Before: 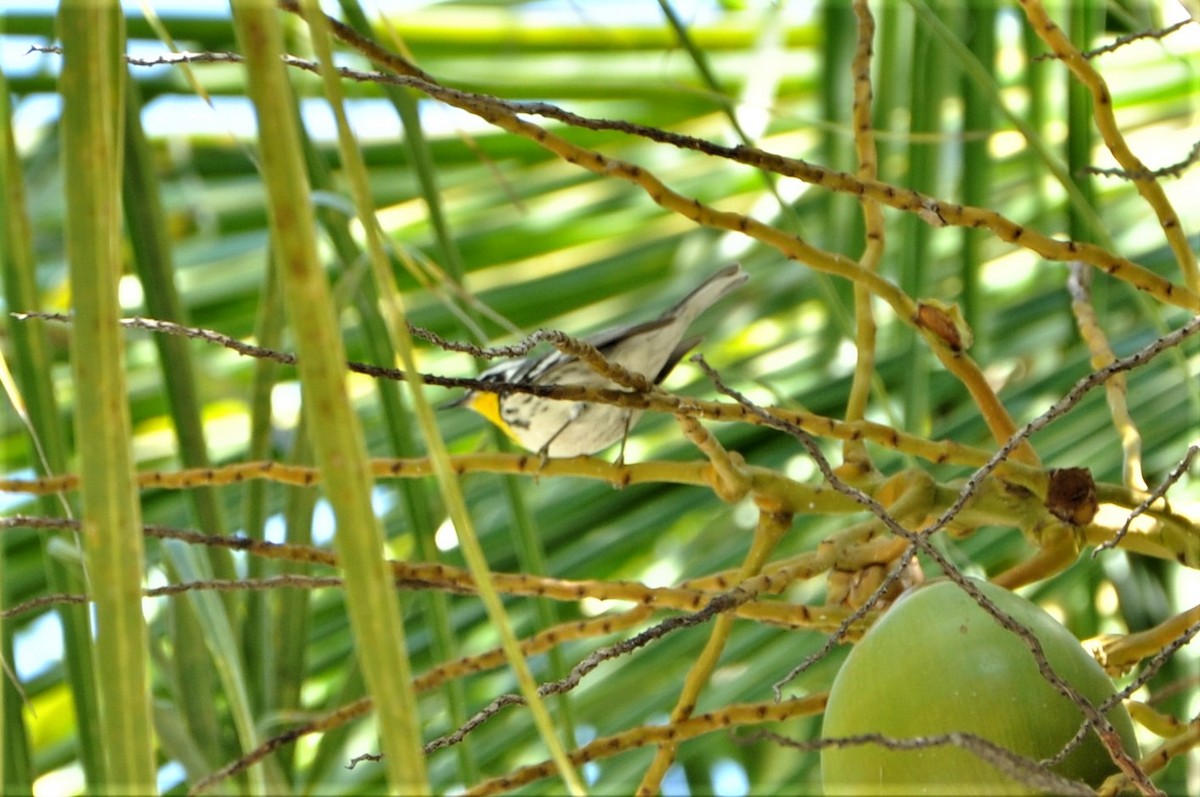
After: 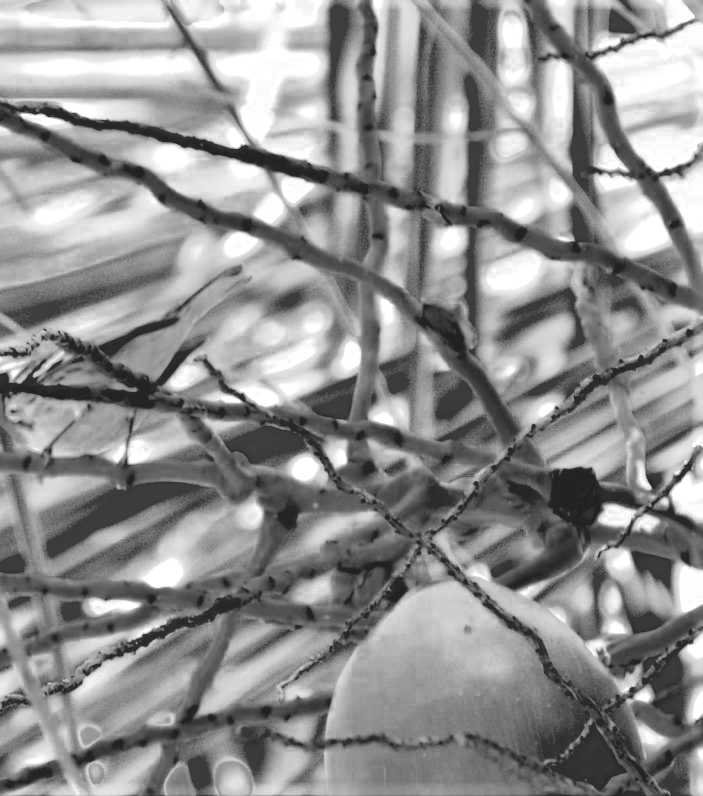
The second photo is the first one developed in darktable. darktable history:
exposure: compensate highlight preservation false
base curve: curves: ch0 [(0.065, 0.026) (0.236, 0.358) (0.53, 0.546) (0.777, 0.841) (0.924, 0.992)], preserve colors average RGB
crop: left 41.402%
color zones: curves: ch0 [(0.002, 0.429) (0.121, 0.212) (0.198, 0.113) (0.276, 0.344) (0.331, 0.541) (0.41, 0.56) (0.482, 0.289) (0.619, 0.227) (0.721, 0.18) (0.821, 0.435) (0.928, 0.555) (1, 0.587)]; ch1 [(0, 0) (0.143, 0) (0.286, 0) (0.429, 0) (0.571, 0) (0.714, 0) (0.857, 0)]
